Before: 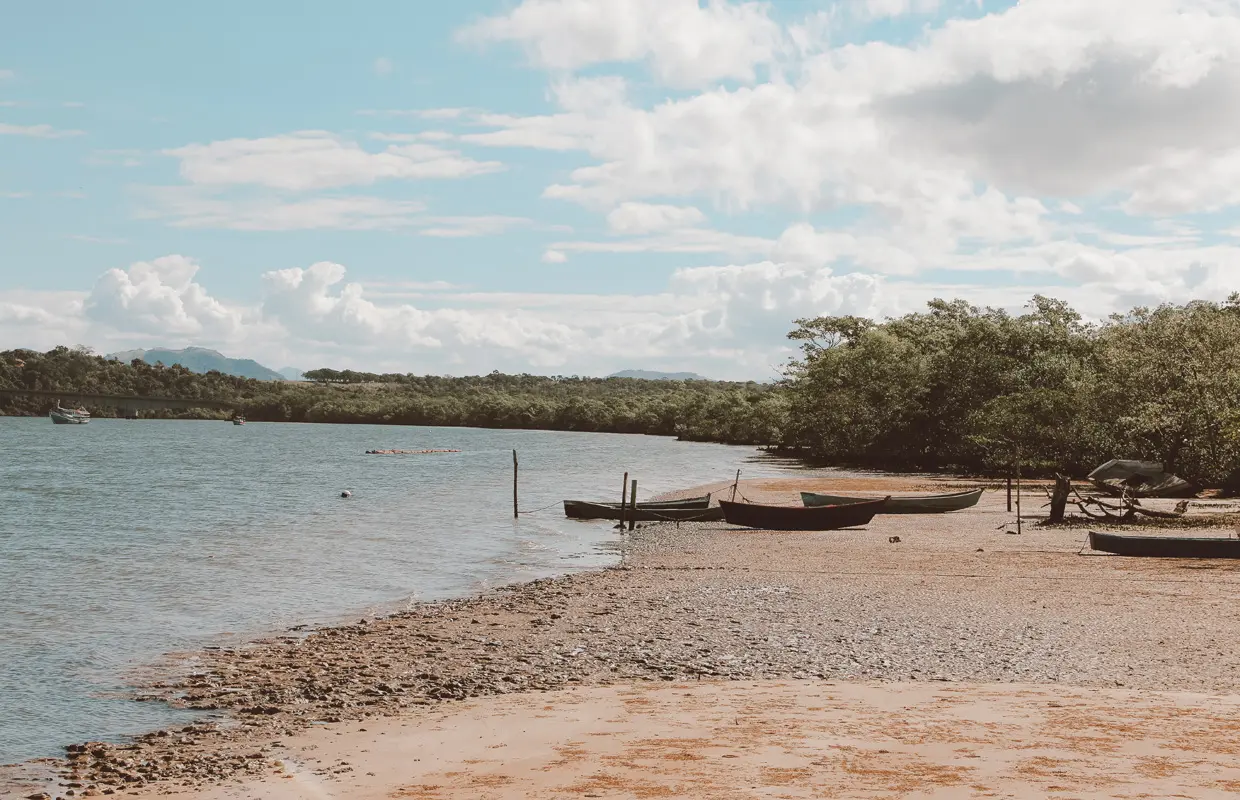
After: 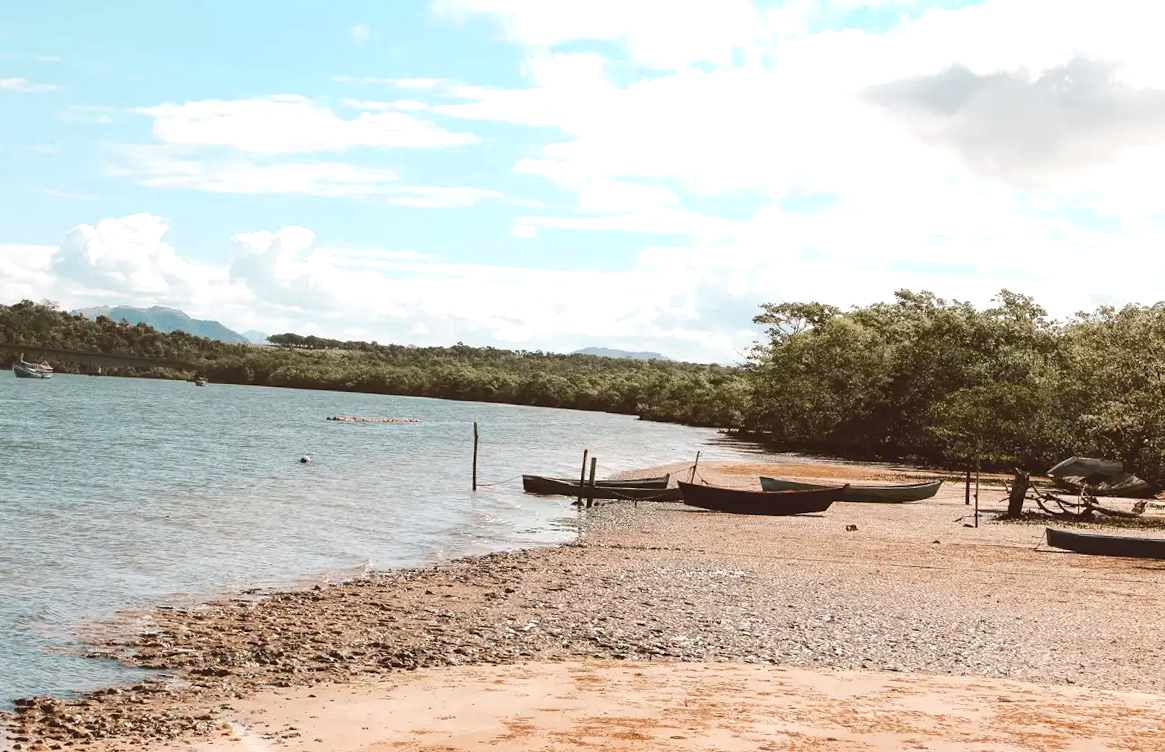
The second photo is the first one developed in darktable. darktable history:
crop and rotate: angle -2.38°
exposure: exposure 0.657 EV, compensate highlight preservation false
tone equalizer: on, module defaults
color balance rgb: perceptual saturation grading › global saturation 10%, global vibrance 10%
contrast brightness saturation: brightness -0.09
